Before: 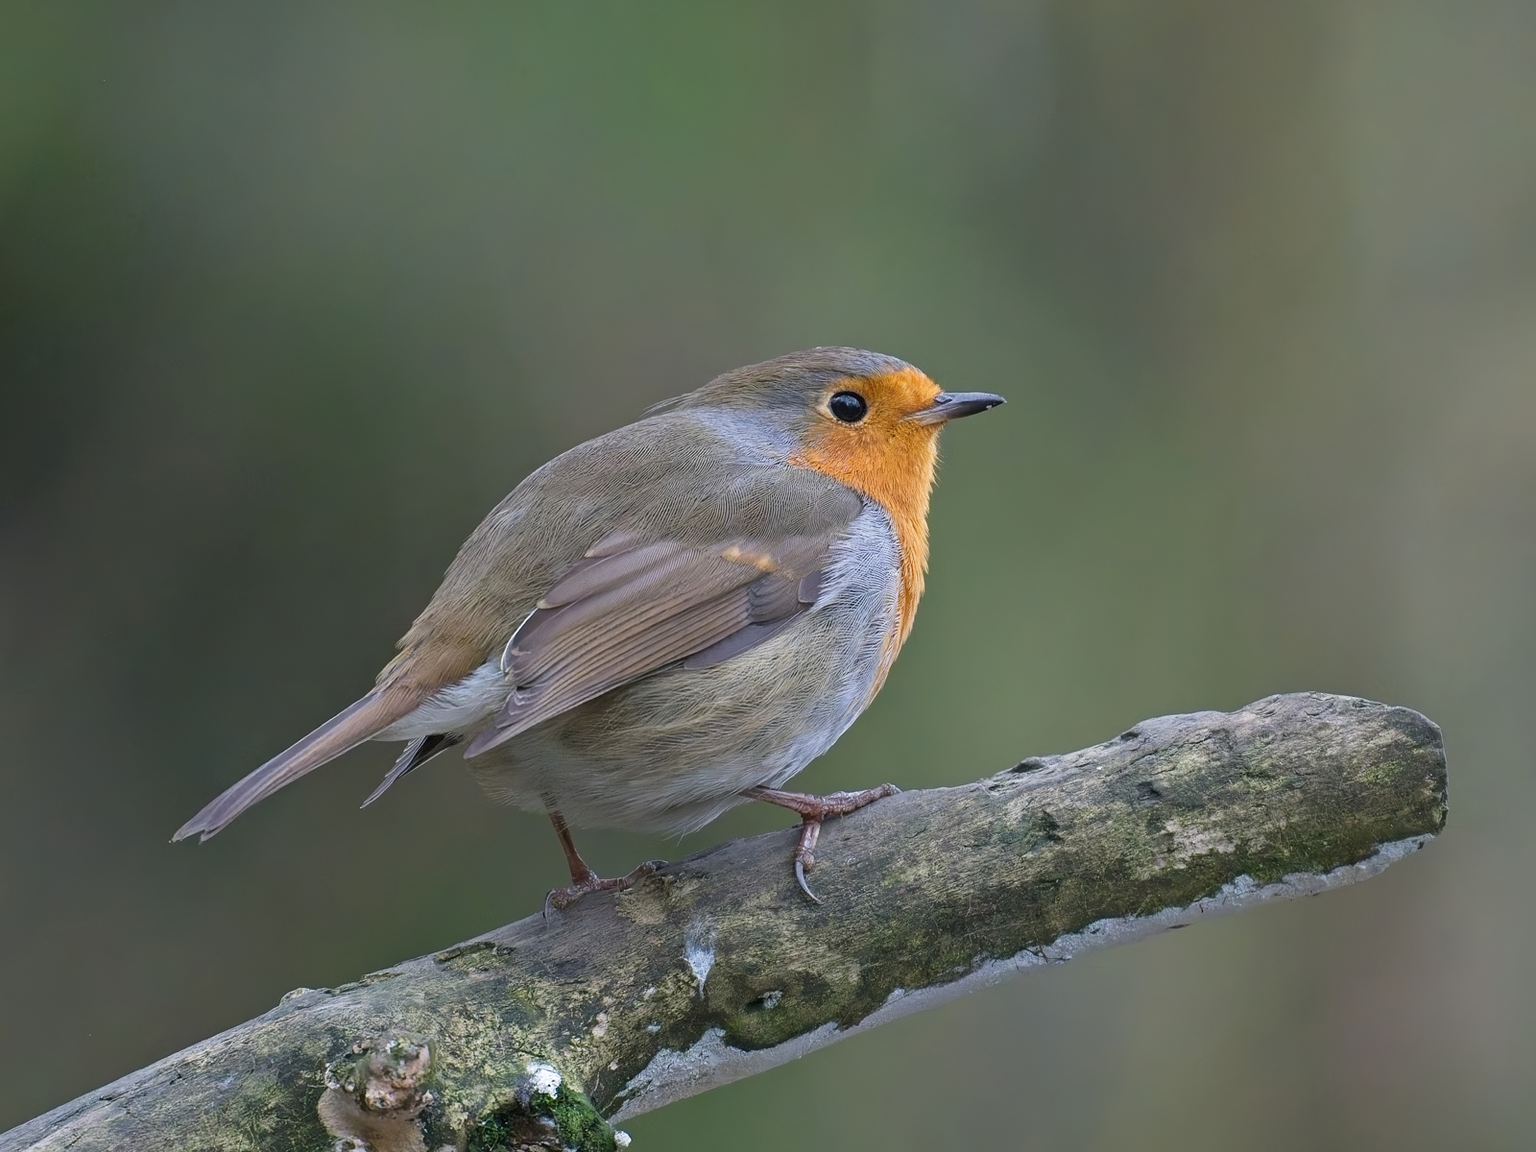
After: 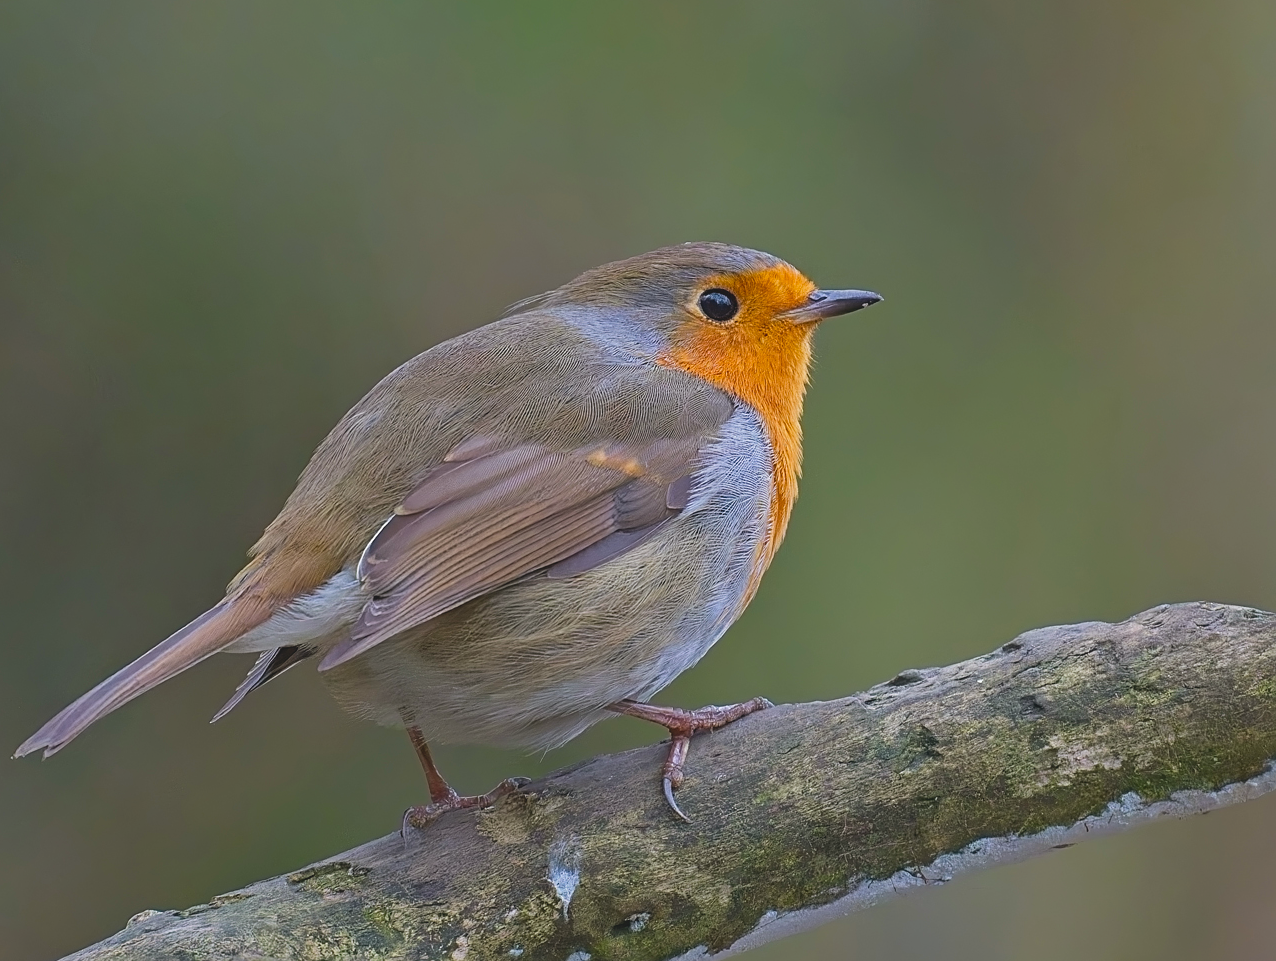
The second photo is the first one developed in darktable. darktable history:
shadows and highlights: soften with gaussian
sharpen: on, module defaults
contrast brightness saturation: contrast -0.197, saturation 0.185
crop and rotate: left 10.347%, top 9.99%, right 9.878%, bottom 9.905%
color balance rgb: power › luminance -3.618%, power › chroma 0.567%, power › hue 42.51°, linear chroma grading › global chroma 9.723%, perceptual saturation grading › global saturation 0.6%
